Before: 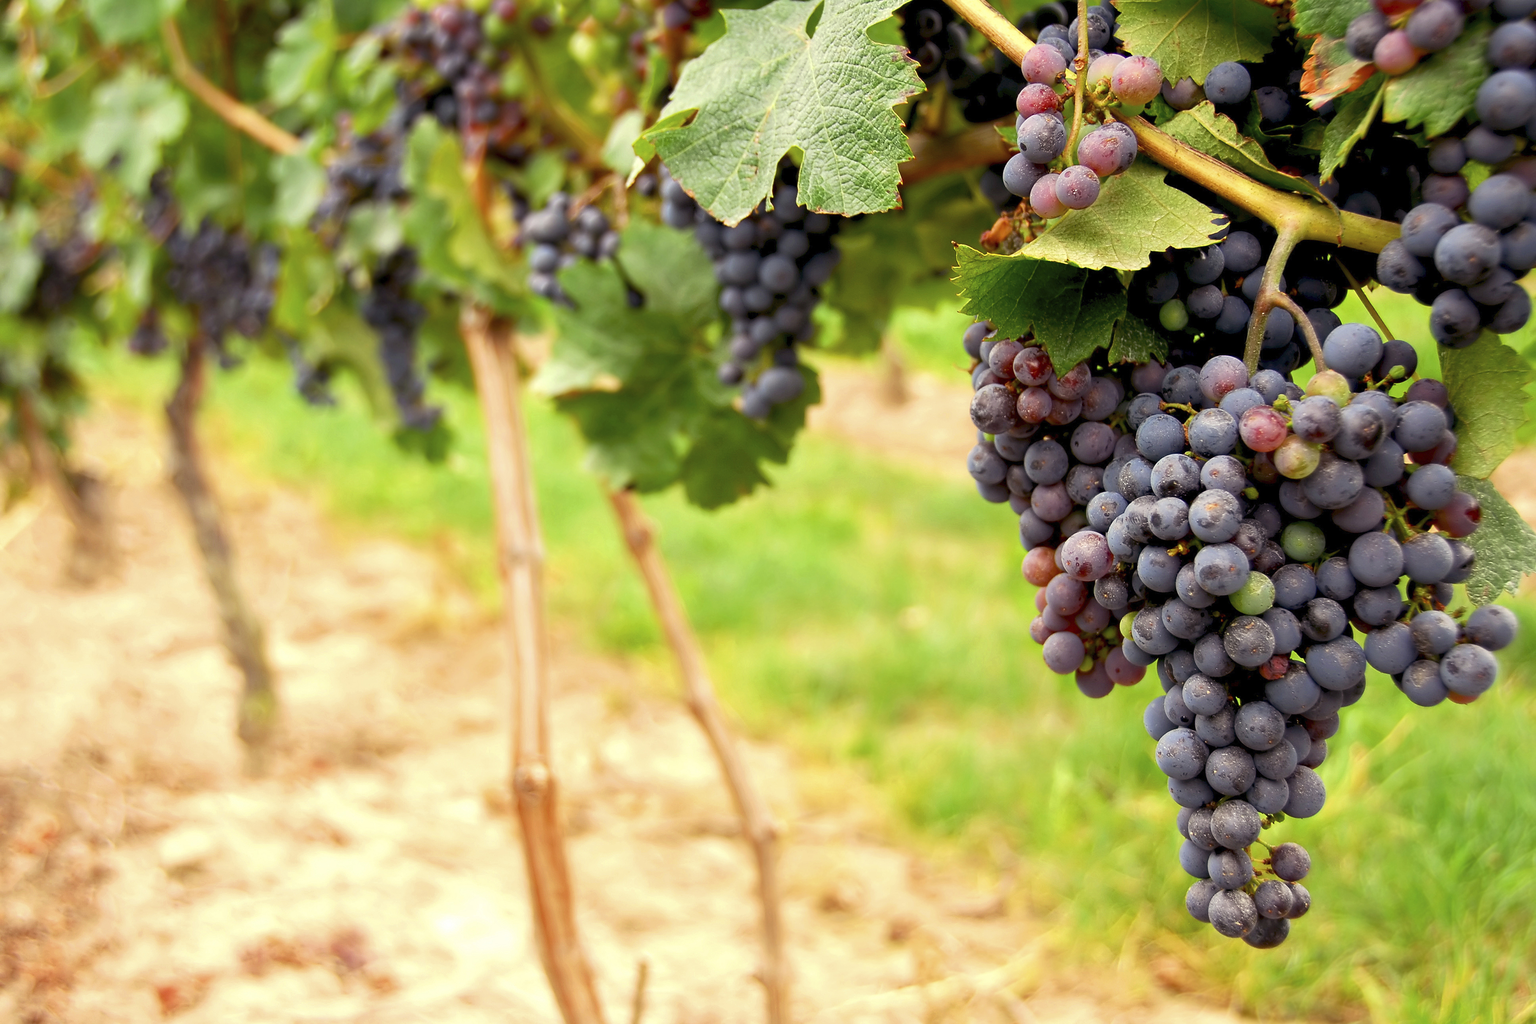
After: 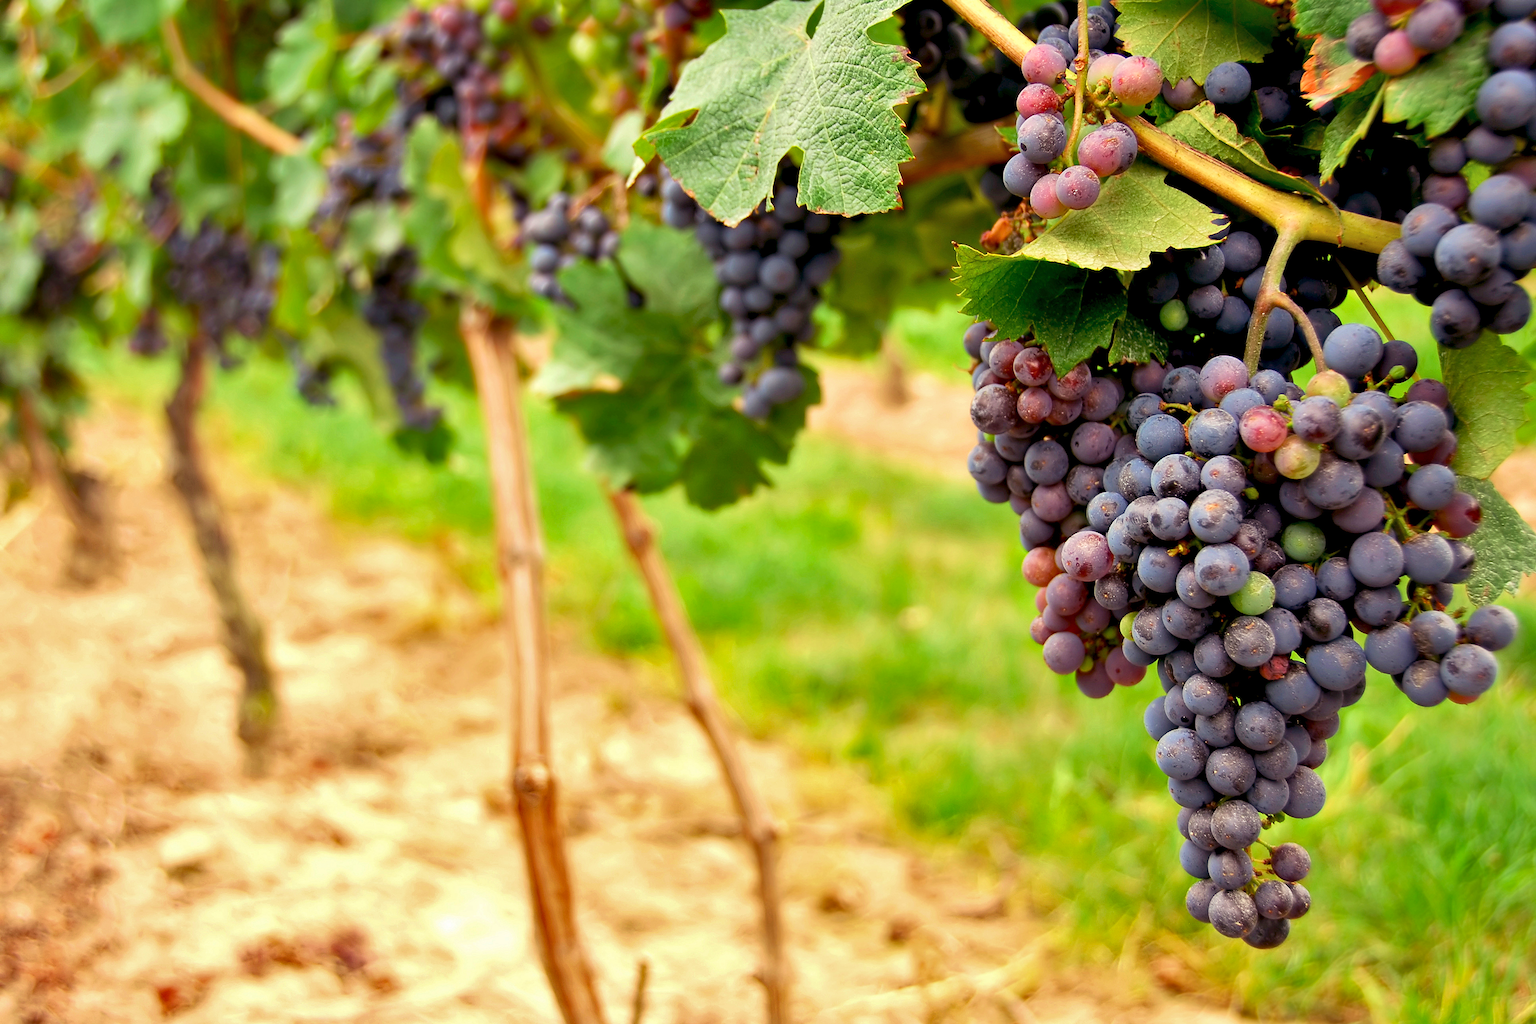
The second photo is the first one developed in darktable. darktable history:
velvia: on, module defaults
shadows and highlights: soften with gaussian
